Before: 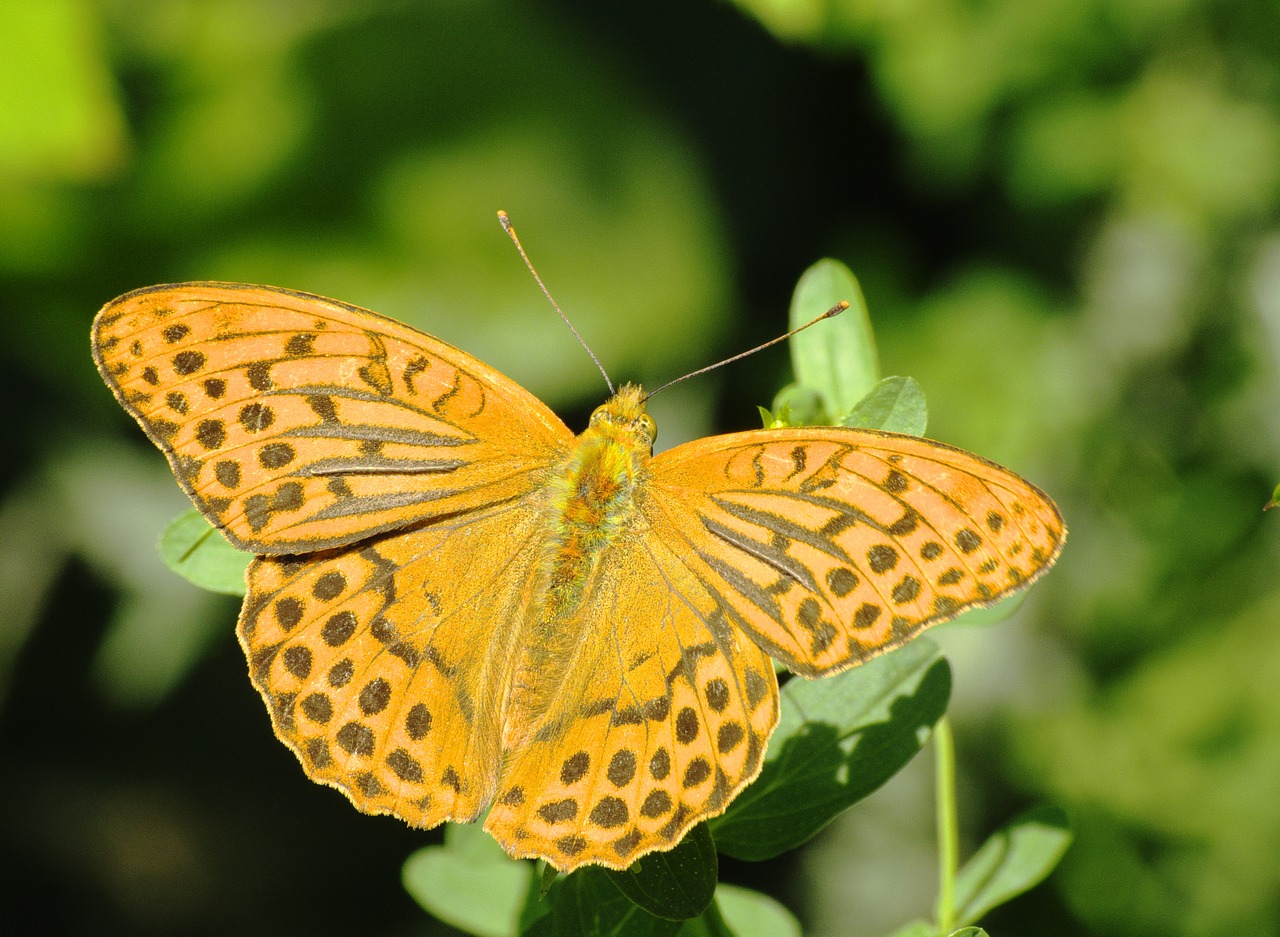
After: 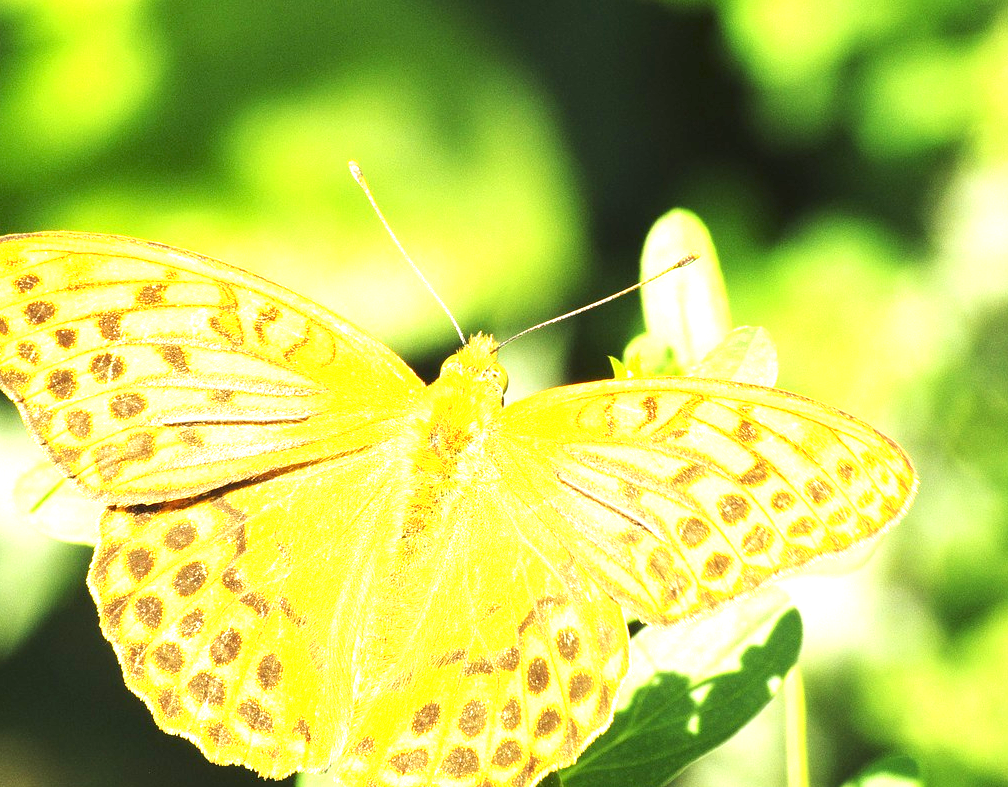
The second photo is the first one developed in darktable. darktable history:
crop: left 11.649%, top 5.379%, right 9.554%, bottom 10.537%
exposure: black level correction 0, exposure 1.98 EV, compensate highlight preservation false
